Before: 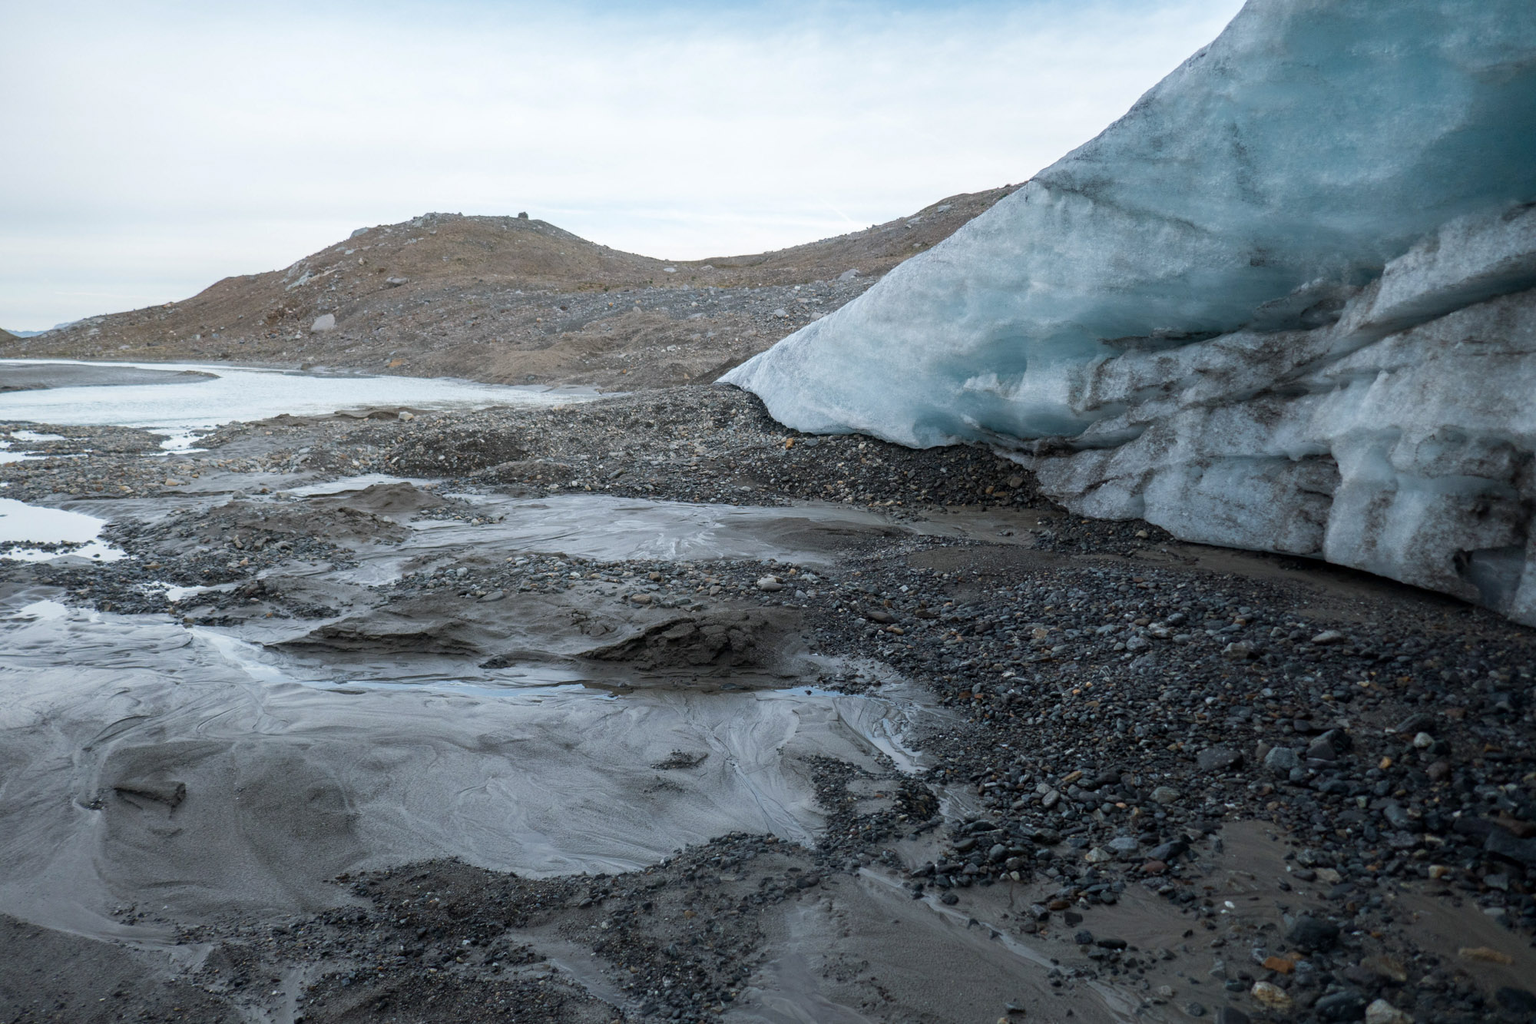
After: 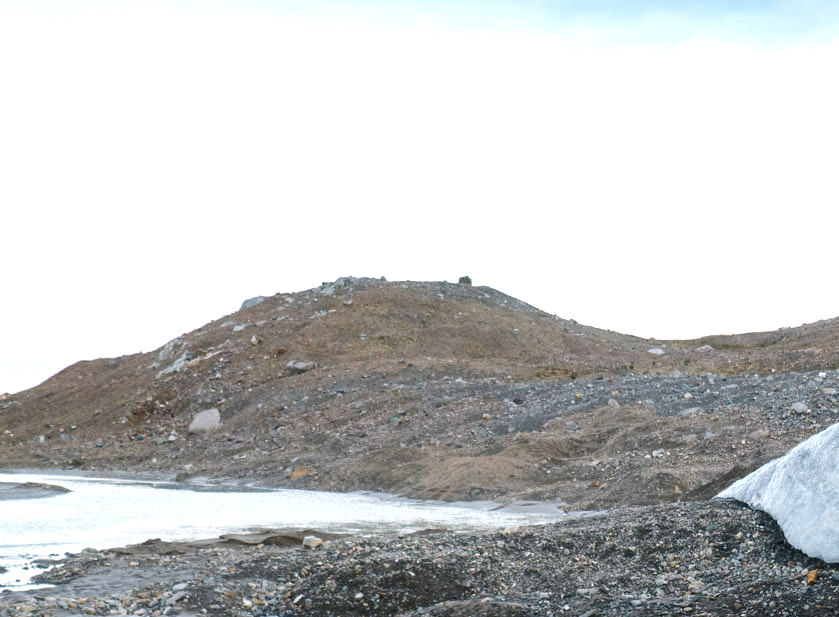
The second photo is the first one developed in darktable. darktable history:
color balance rgb: shadows lift › chroma 1%, shadows lift › hue 217.2°, power › hue 310.8°, highlights gain › chroma 1%, highlights gain › hue 54°, global offset › luminance 0.5%, global offset › hue 171.6°, perceptual saturation grading › global saturation 14.09%, perceptual saturation grading › highlights -25%, perceptual saturation grading › shadows 30%, perceptual brilliance grading › highlights 13.42%, perceptual brilliance grading › mid-tones 8.05%, perceptual brilliance grading › shadows -17.45%, global vibrance 25%
color zones: curves: ch1 [(0, 0.513) (0.143, 0.524) (0.286, 0.511) (0.429, 0.506) (0.571, 0.503) (0.714, 0.503) (0.857, 0.508) (1, 0.513)]
crop and rotate: left 10.817%, top 0.062%, right 47.194%, bottom 53.626%
